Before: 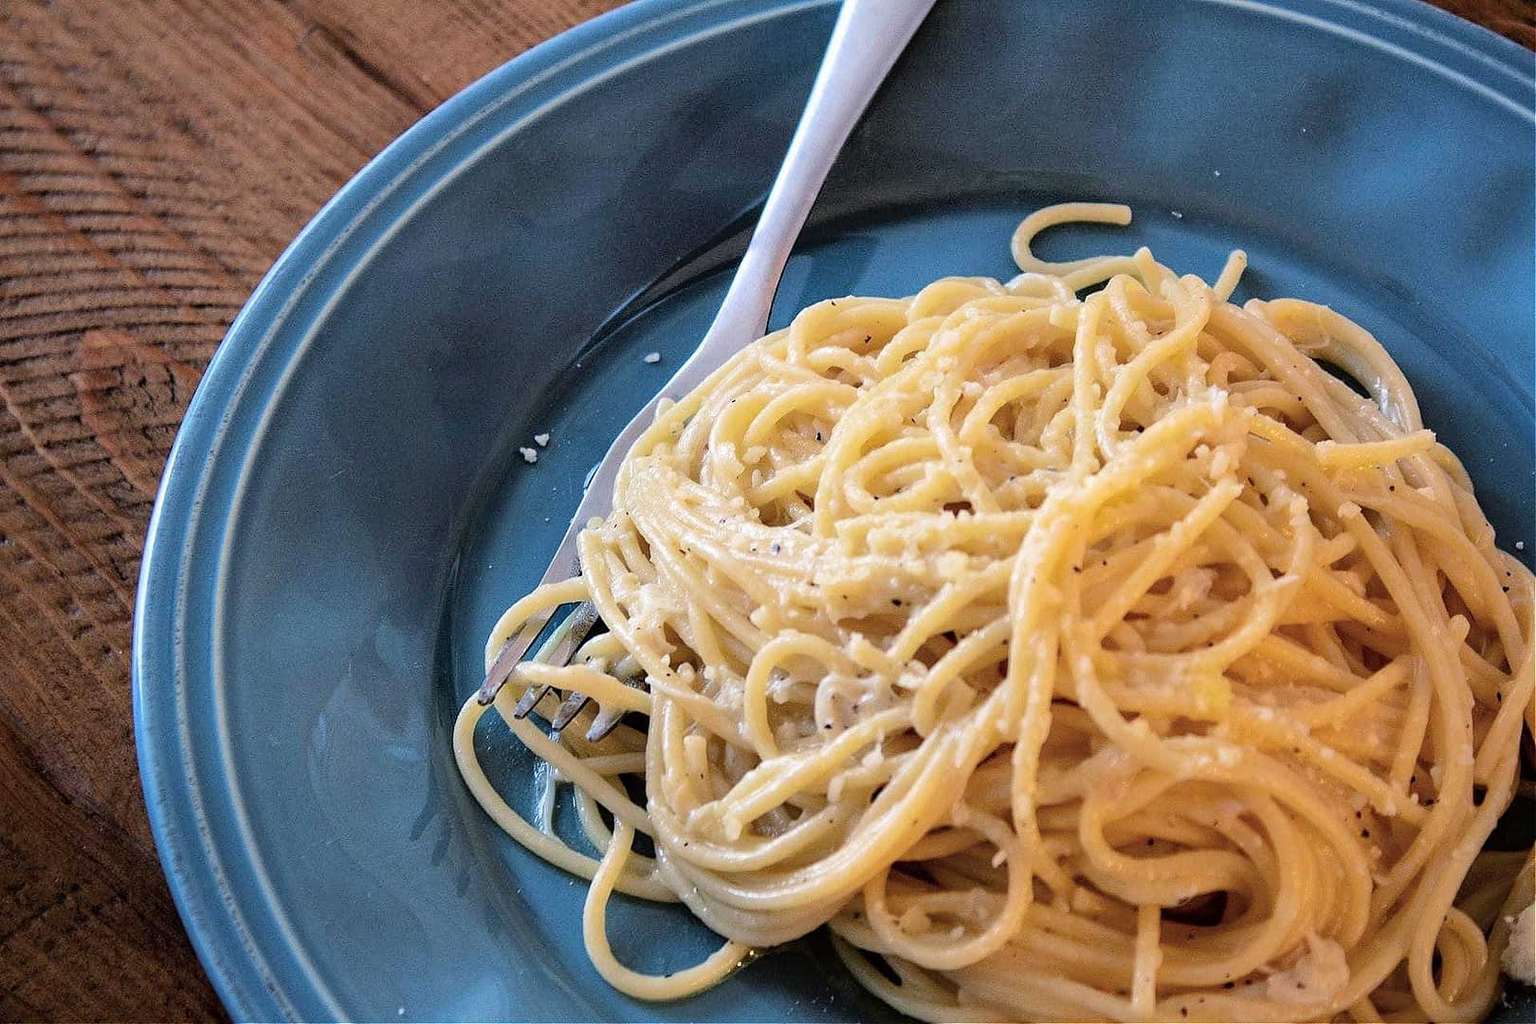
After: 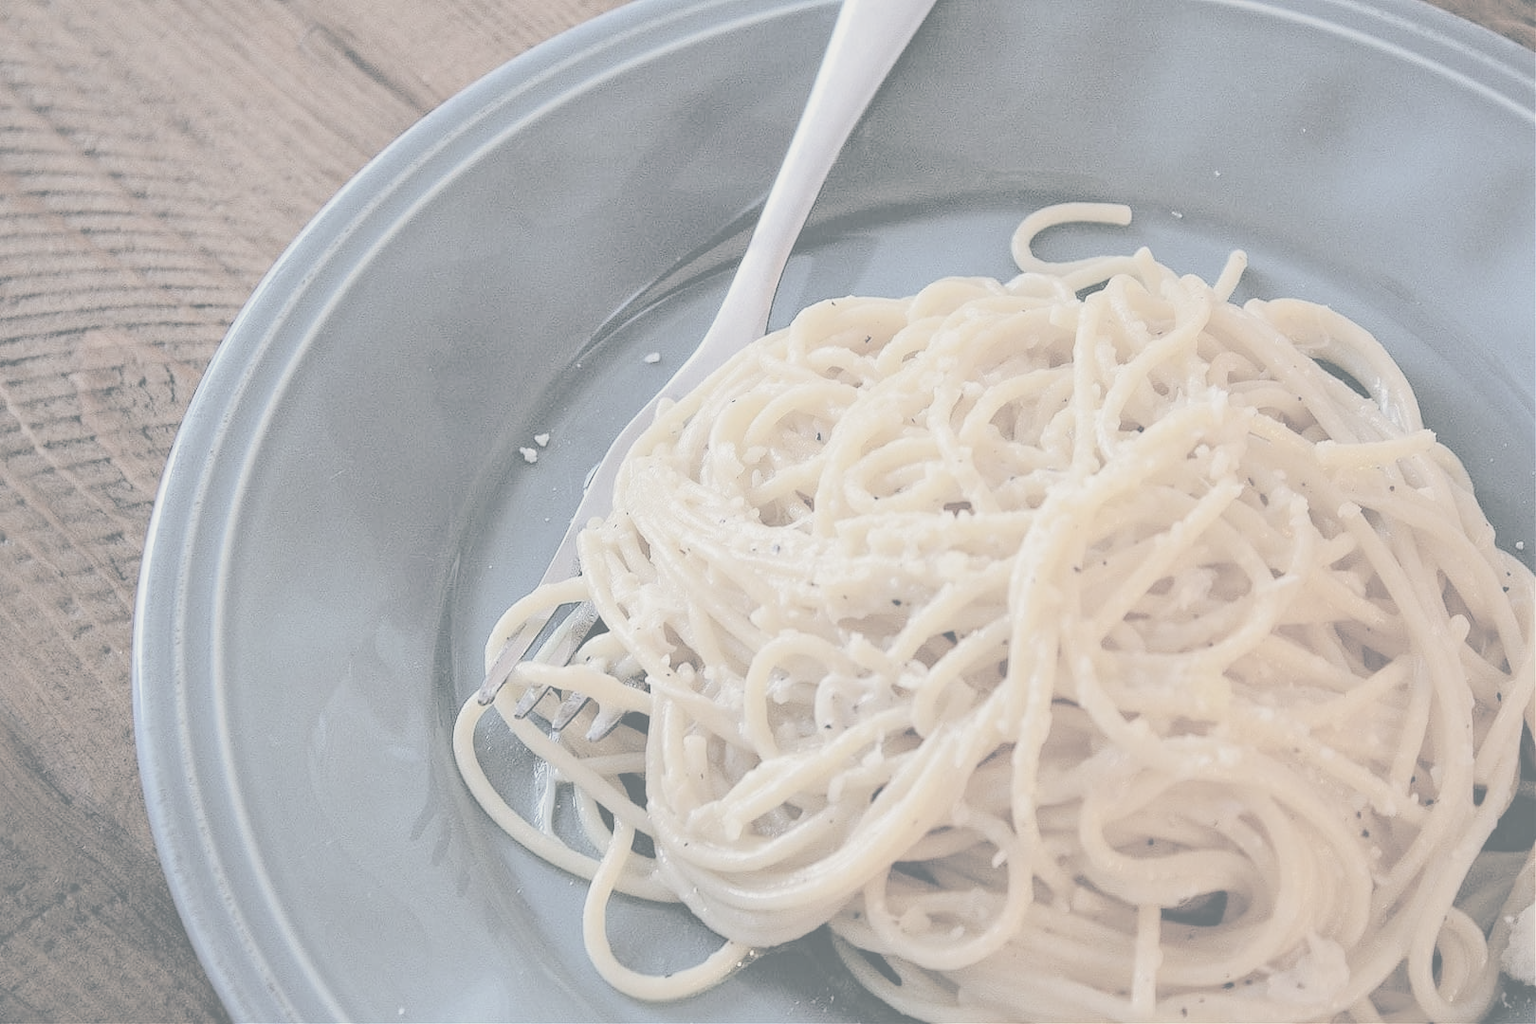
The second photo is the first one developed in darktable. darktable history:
contrast brightness saturation: contrast -0.32, brightness 0.75, saturation -0.78
split-toning: shadows › hue 201.6°, shadows › saturation 0.16, highlights › hue 50.4°, highlights › saturation 0.2, balance -49.9
